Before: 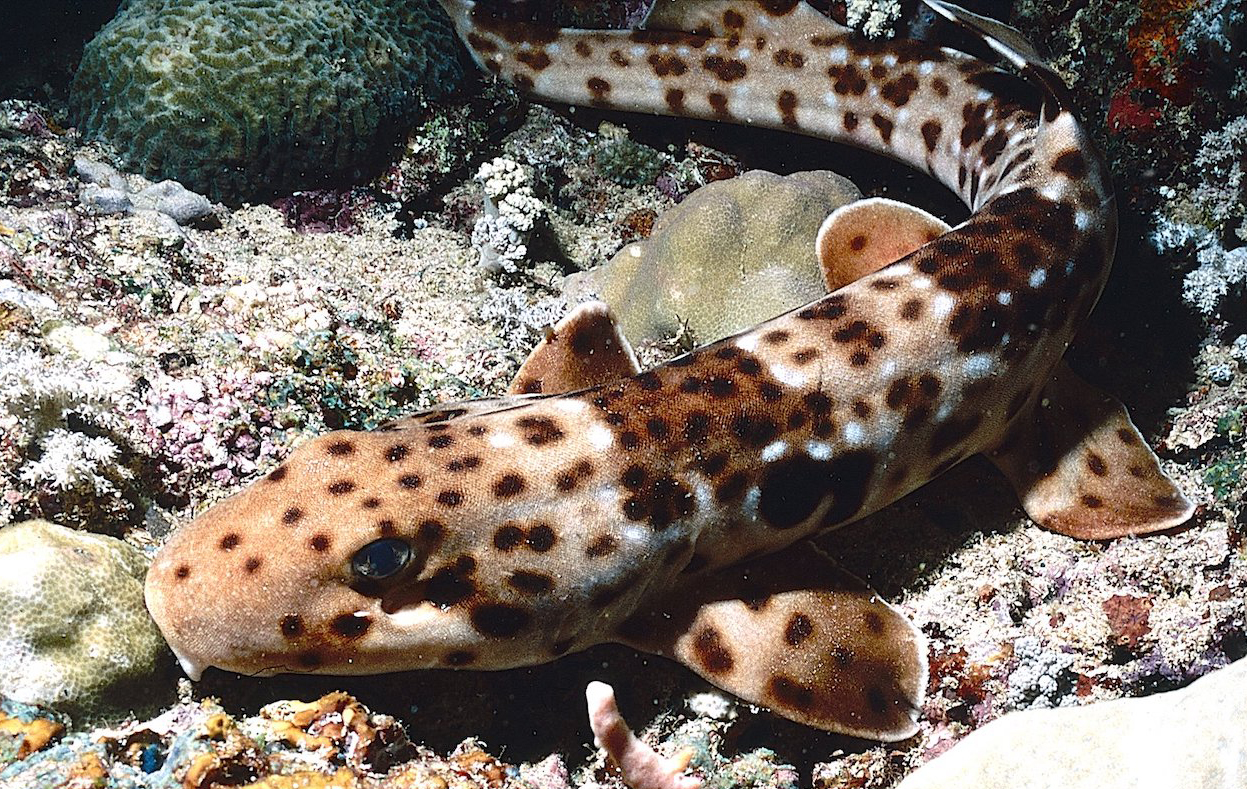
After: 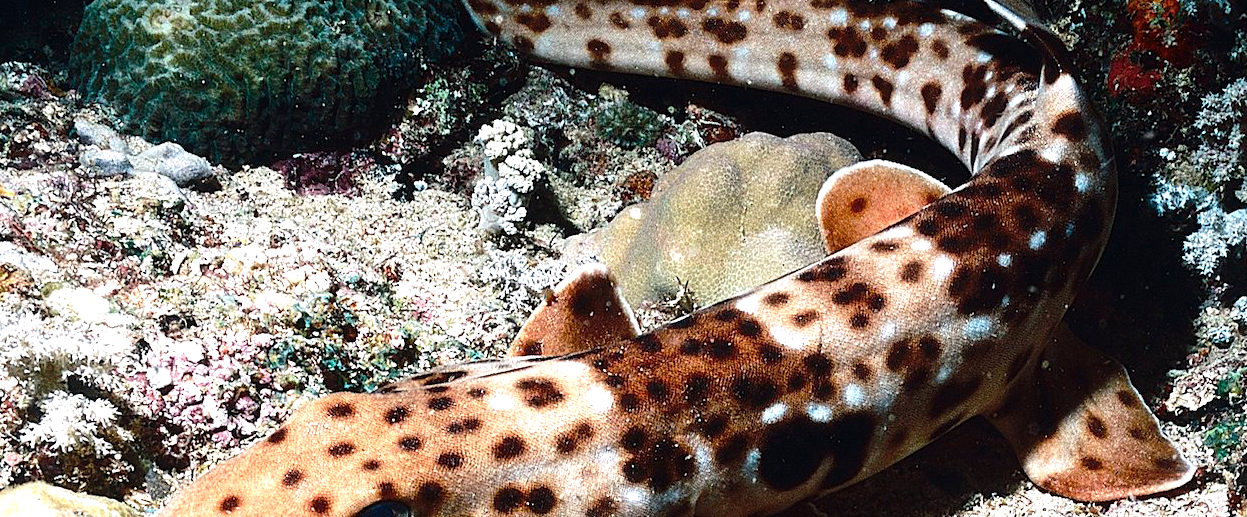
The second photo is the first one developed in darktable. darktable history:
tone equalizer: -8 EV -0.417 EV, -7 EV -0.389 EV, -6 EV -0.333 EV, -5 EV -0.222 EV, -3 EV 0.222 EV, -2 EV 0.333 EV, -1 EV 0.389 EV, +0 EV 0.417 EV, edges refinement/feathering 500, mask exposure compensation -1.57 EV, preserve details no
crop and rotate: top 4.848%, bottom 29.503%
